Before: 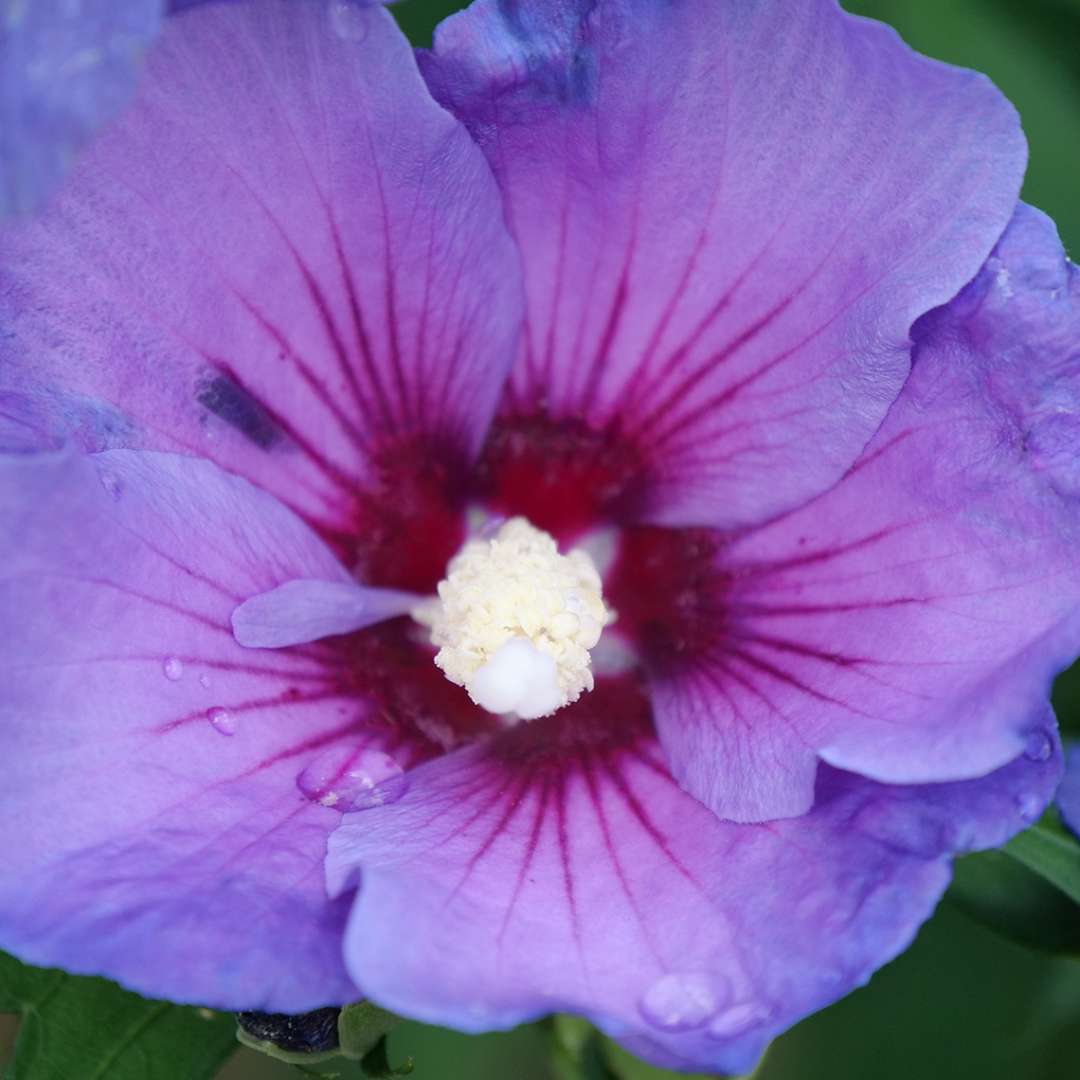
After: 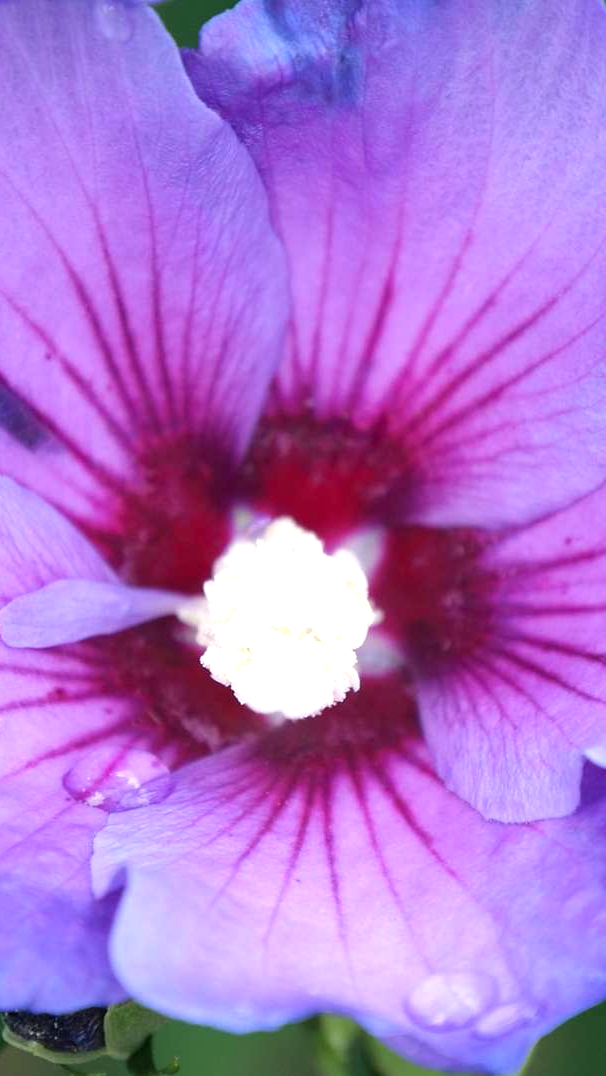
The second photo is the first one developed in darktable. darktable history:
exposure: black level correction 0, exposure 0.7 EV, compensate exposure bias true, compensate highlight preservation false
crop: left 21.674%, right 22.086%
